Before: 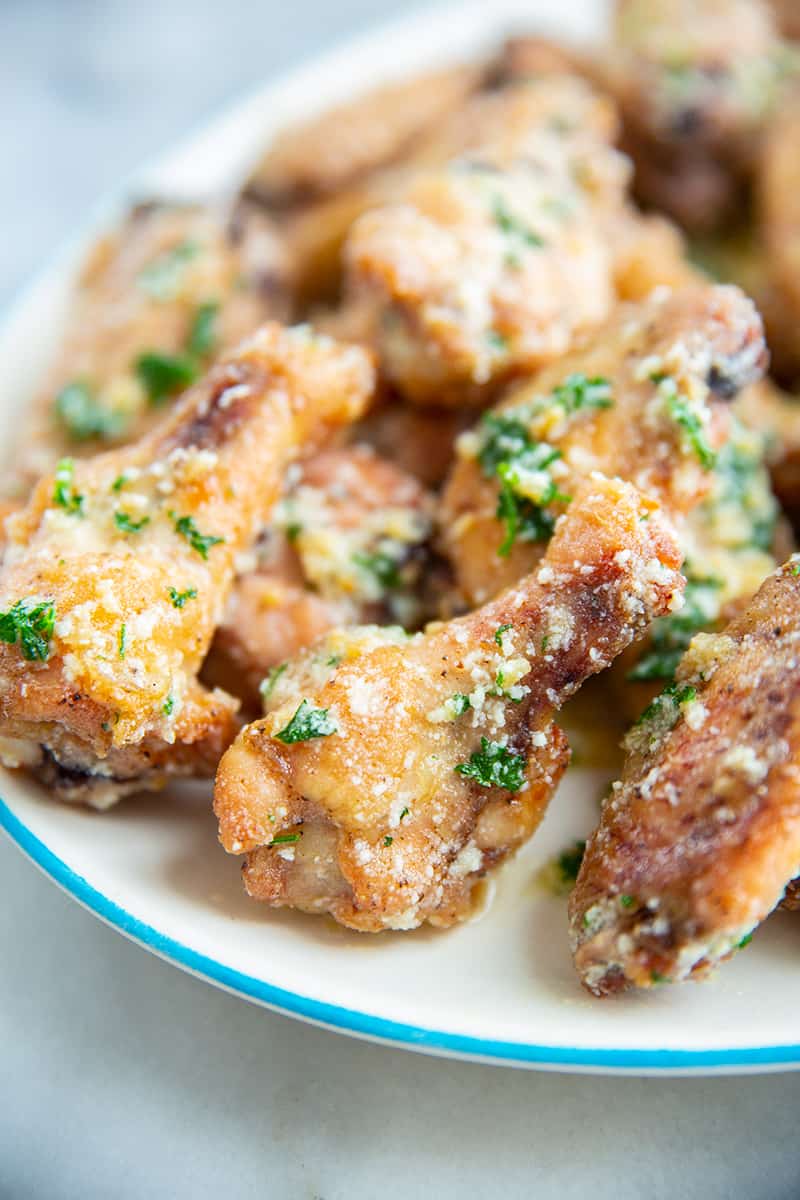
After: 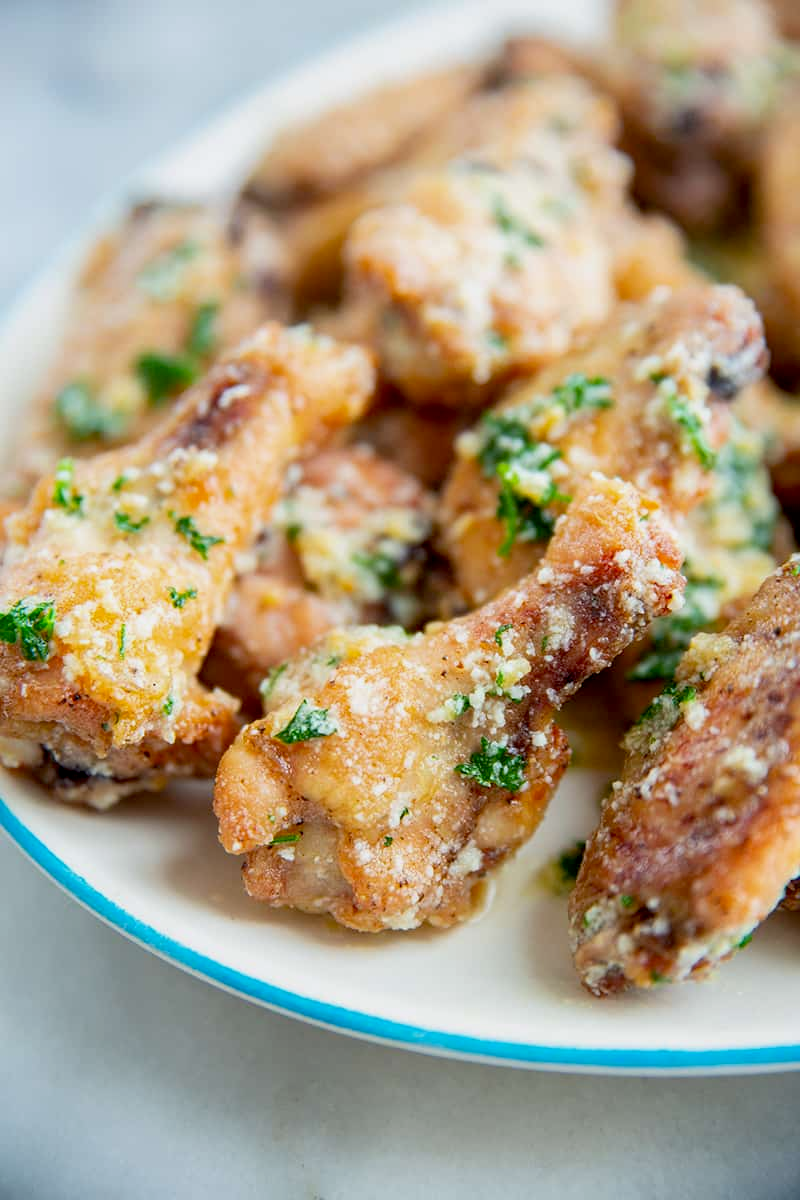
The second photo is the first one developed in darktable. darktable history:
exposure: black level correction 0.009, exposure -0.166 EV, compensate highlight preservation false
